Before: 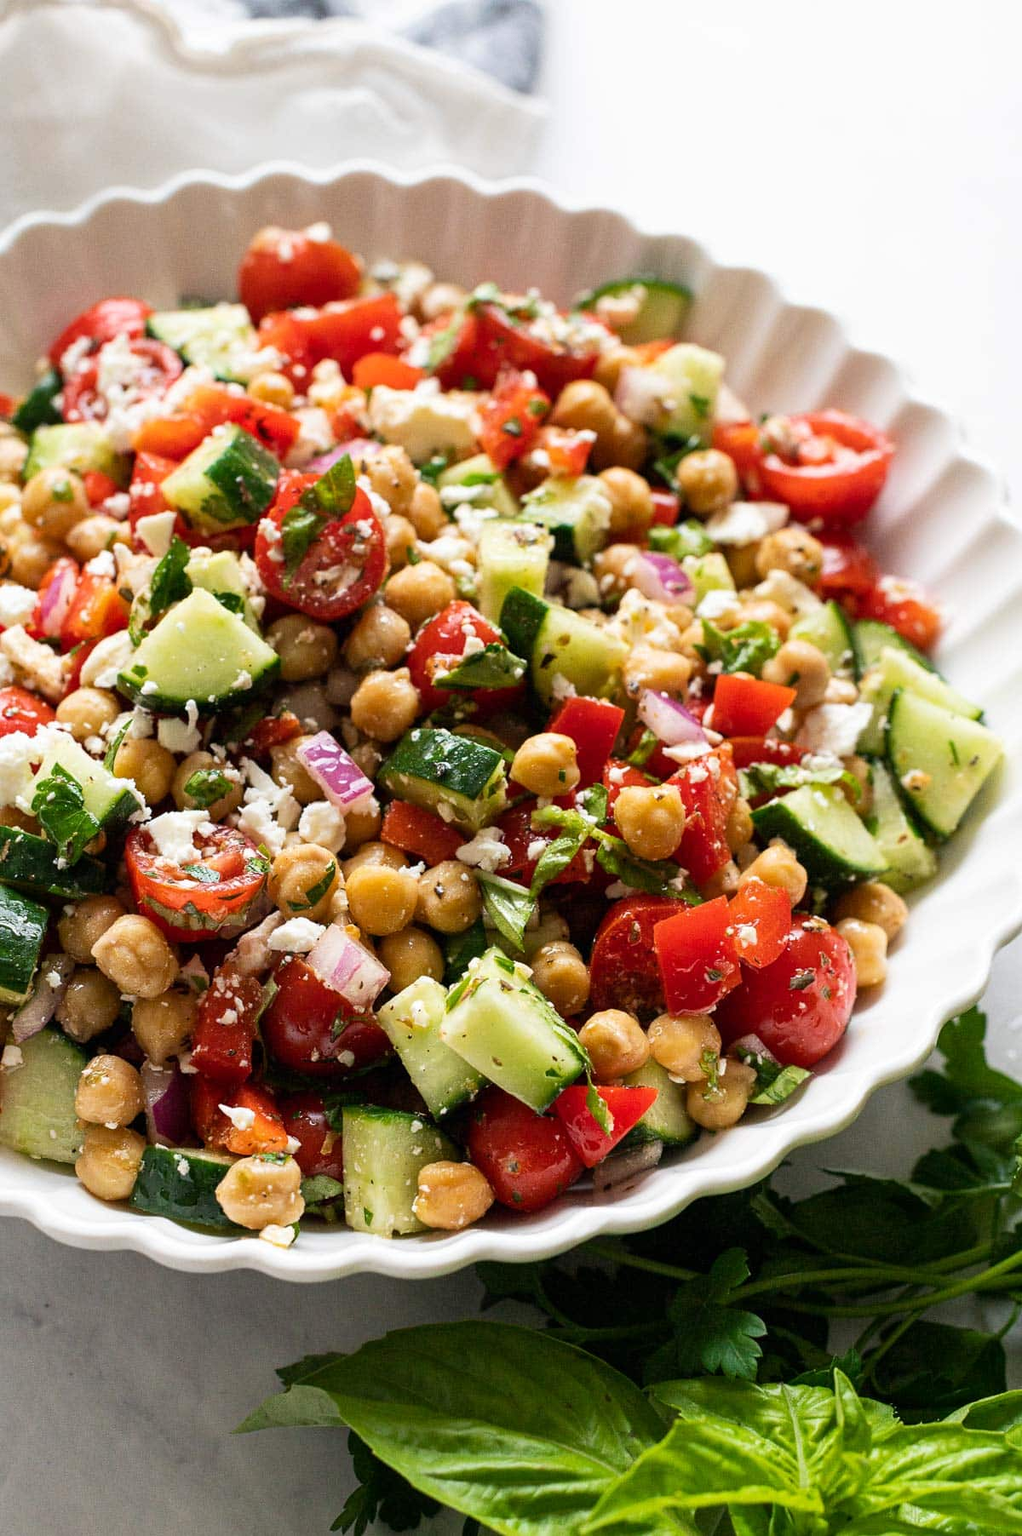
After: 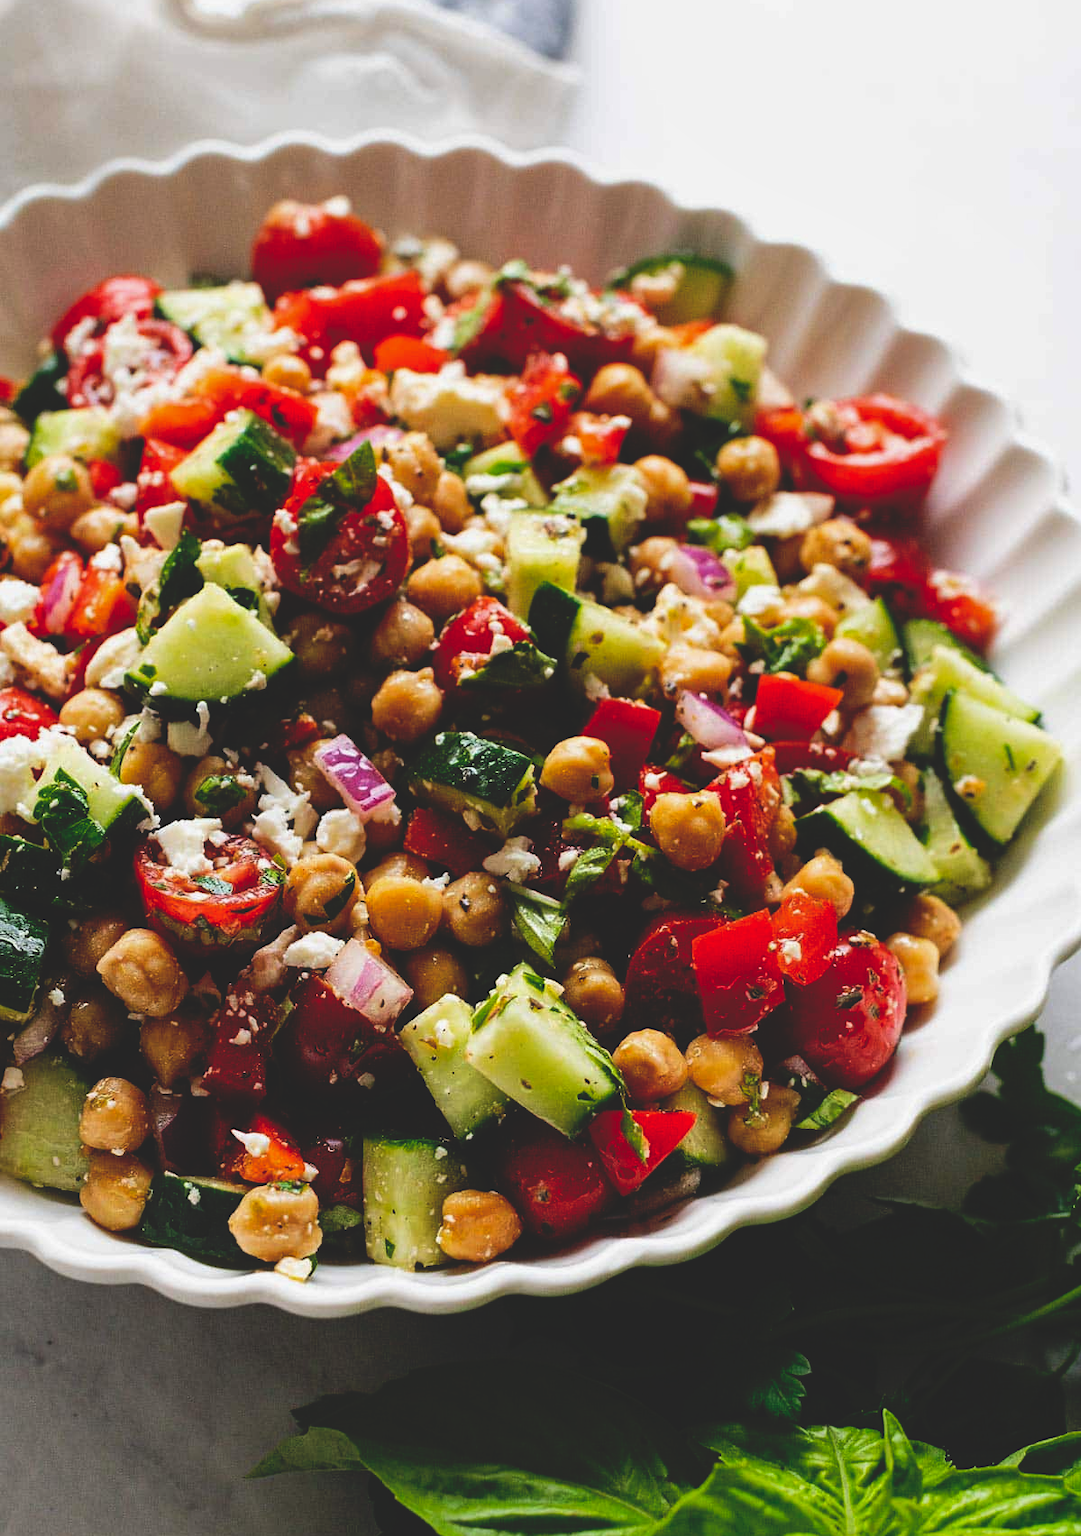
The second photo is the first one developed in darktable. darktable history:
crop and rotate: top 2.479%, bottom 3.018%
base curve: curves: ch0 [(0, 0.02) (0.083, 0.036) (1, 1)], preserve colors none
shadows and highlights: shadows -20, white point adjustment -2, highlights -35
